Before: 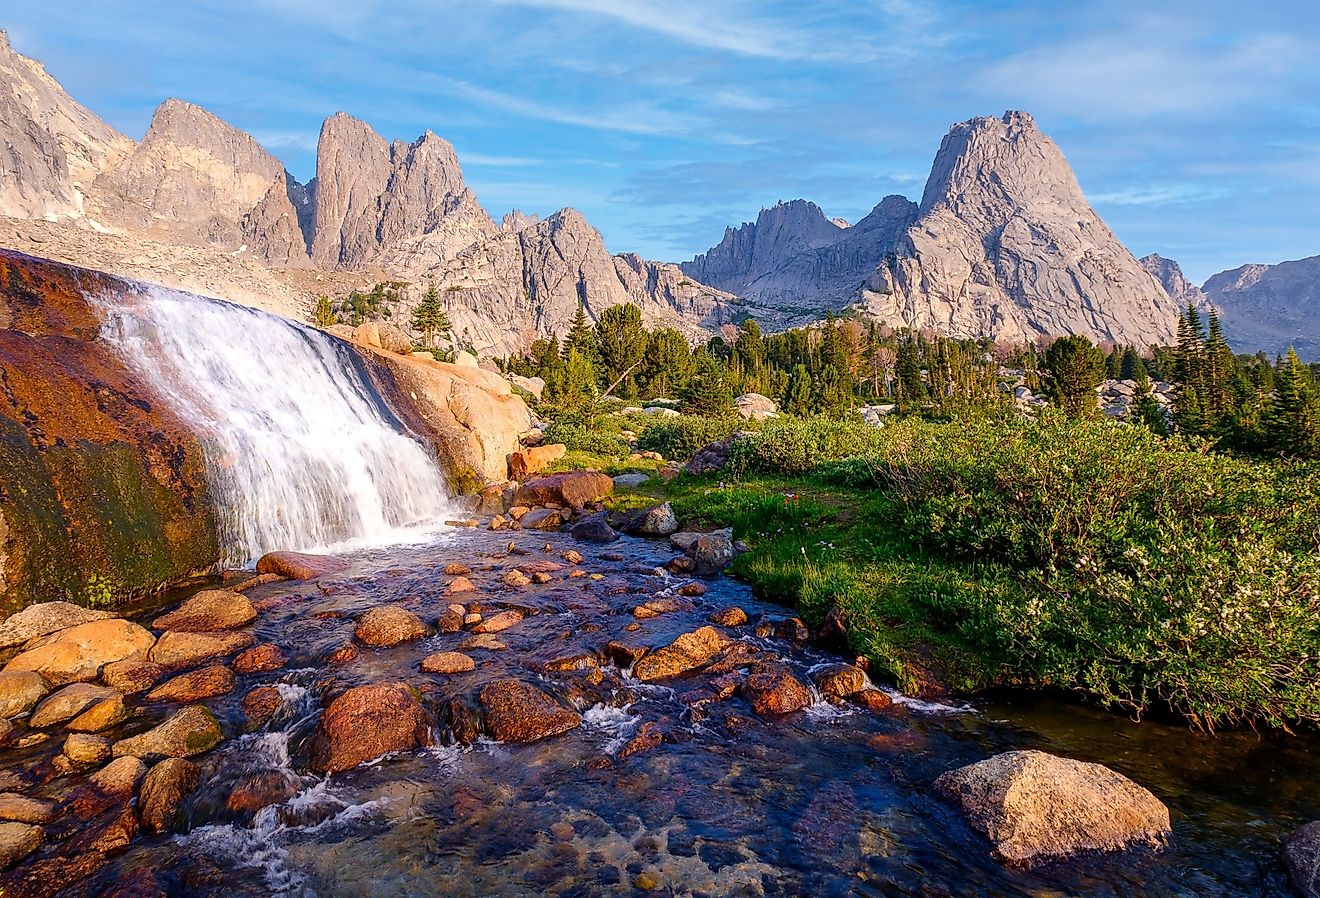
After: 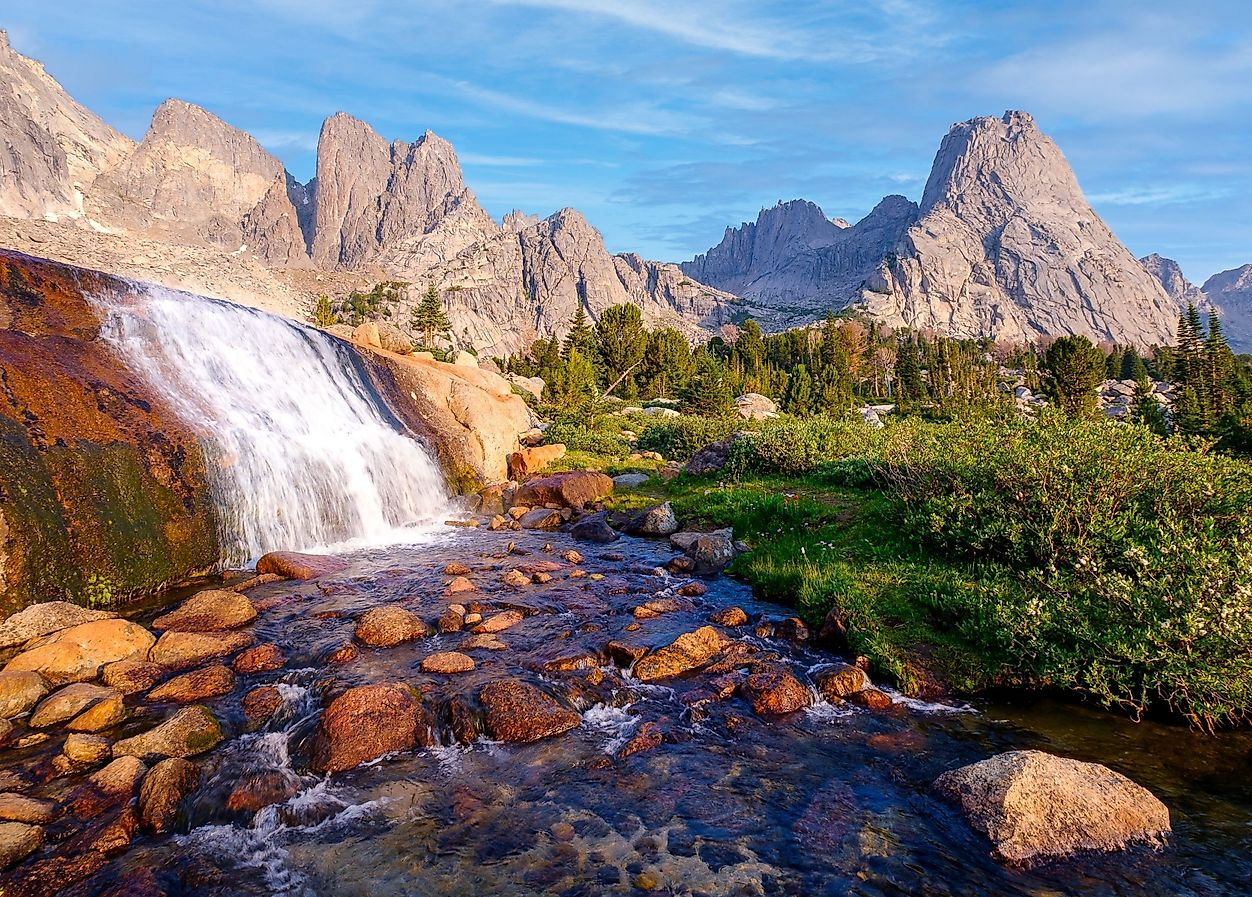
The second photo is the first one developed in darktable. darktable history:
crop and rotate: left 0%, right 5.145%
